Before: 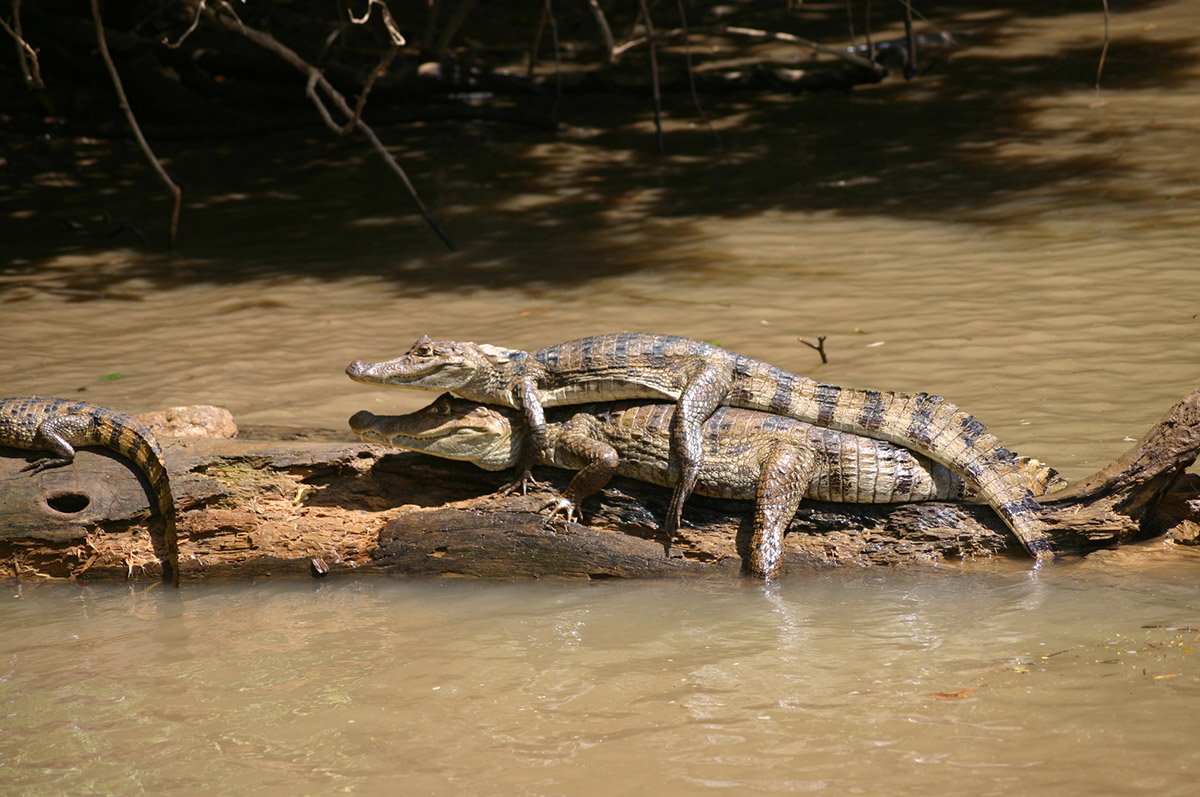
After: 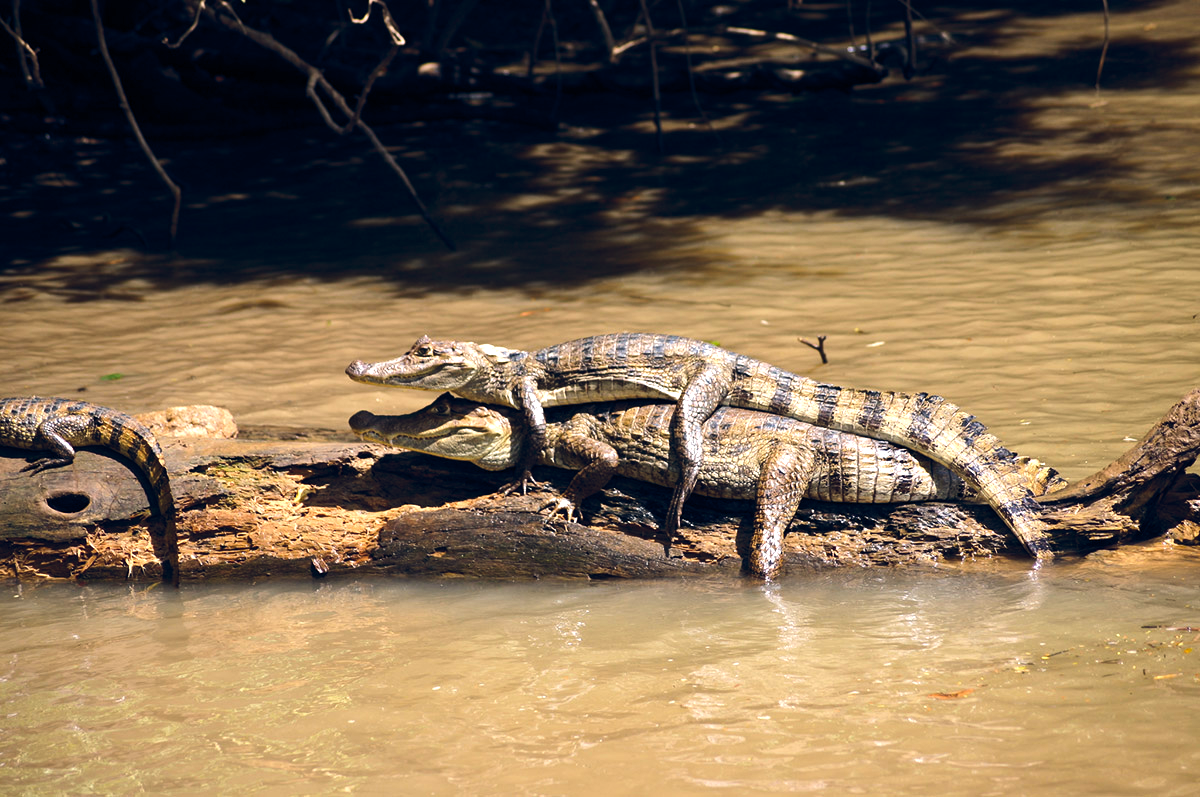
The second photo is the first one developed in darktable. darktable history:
color balance rgb: shadows lift › hue 87.51°, highlights gain › chroma 0.68%, highlights gain › hue 55.1°, global offset › chroma 0.13%, global offset › hue 253.66°, linear chroma grading › global chroma 0.5%, perceptual saturation grading › global saturation 16.38%
tone equalizer: -8 EV -0.75 EV, -7 EV -0.7 EV, -6 EV -0.6 EV, -5 EV -0.4 EV, -3 EV 0.4 EV, -2 EV 0.6 EV, -1 EV 0.7 EV, +0 EV 0.75 EV, edges refinement/feathering 500, mask exposure compensation -1.57 EV, preserve details no
